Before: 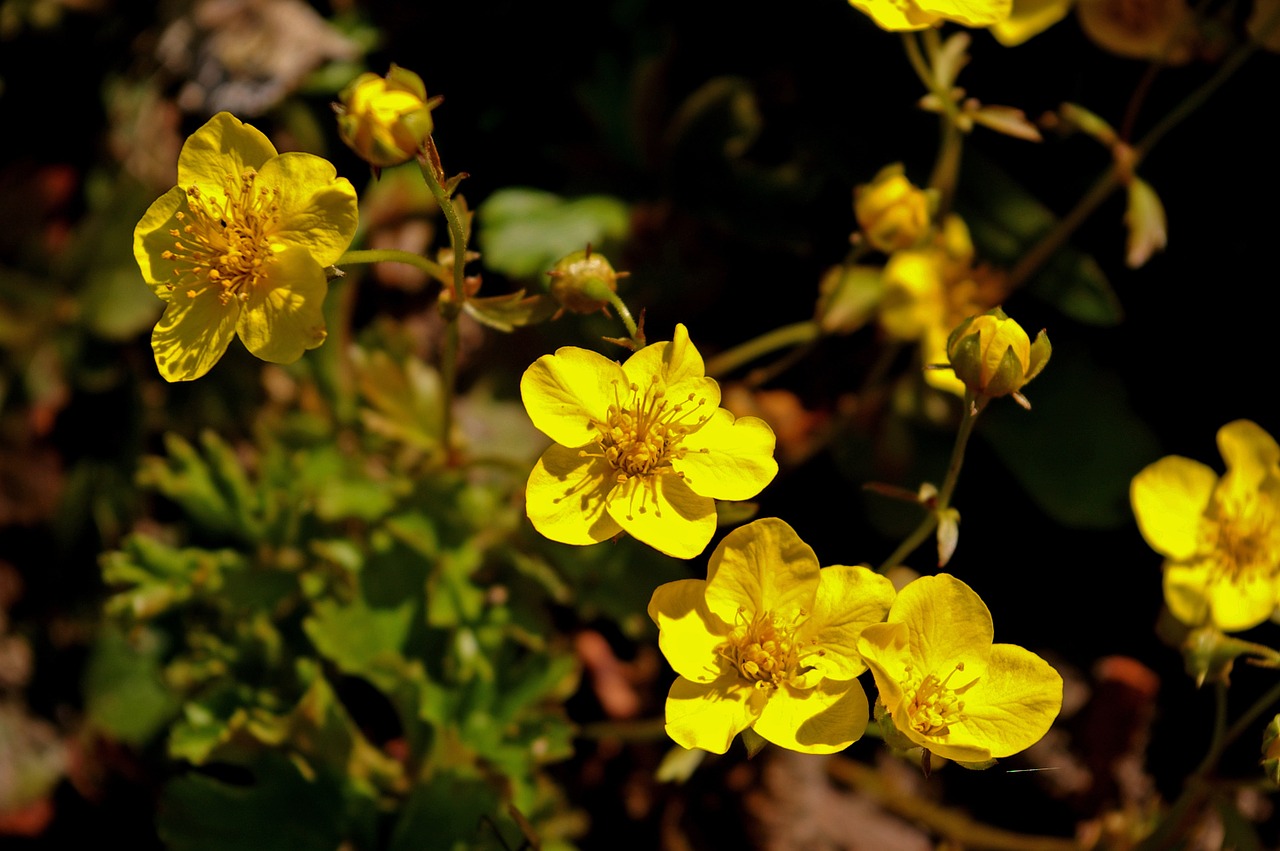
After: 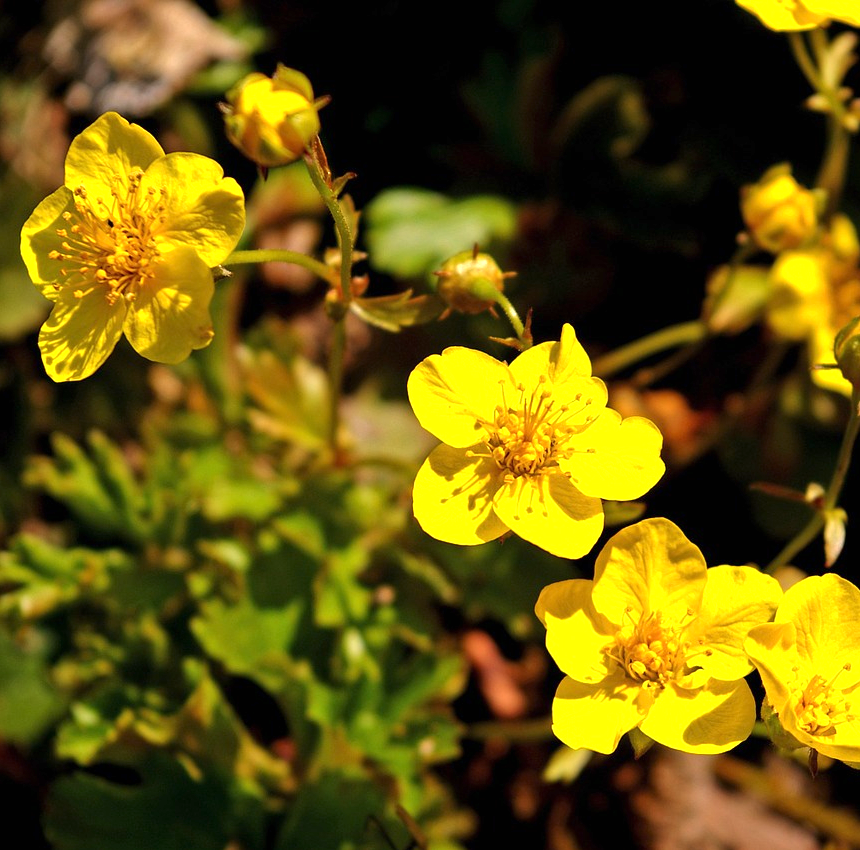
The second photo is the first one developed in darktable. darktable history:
crop and rotate: left 8.88%, right 23.907%
tone equalizer: edges refinement/feathering 500, mask exposure compensation -1.57 EV, preserve details no
exposure: black level correction 0, exposure 0.89 EV, compensate exposure bias true, compensate highlight preservation false
